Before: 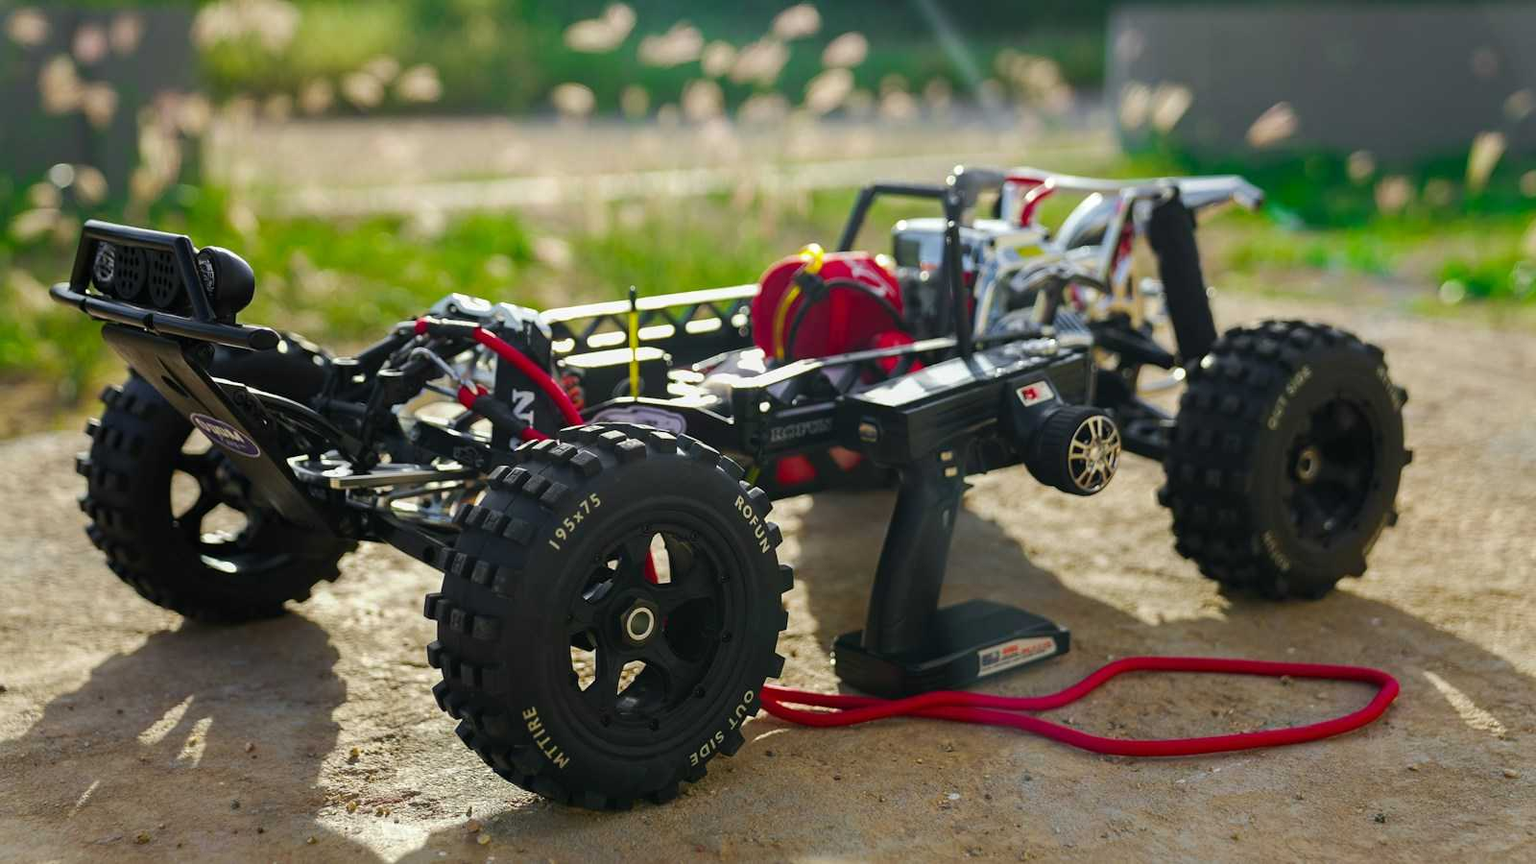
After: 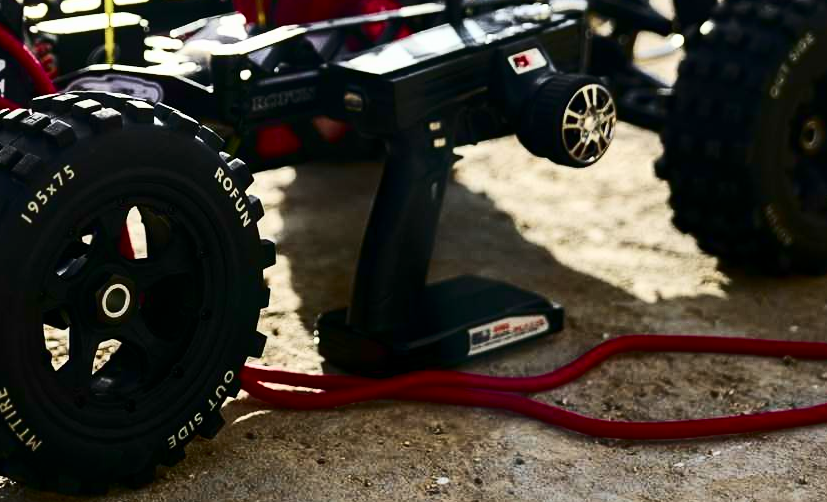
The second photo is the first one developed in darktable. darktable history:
local contrast: mode bilateral grid, contrast 20, coarseness 50, detail 119%, midtone range 0.2
crop: left 34.463%, top 38.814%, right 13.805%, bottom 5.398%
contrast brightness saturation: contrast 0.486, saturation -0.099
